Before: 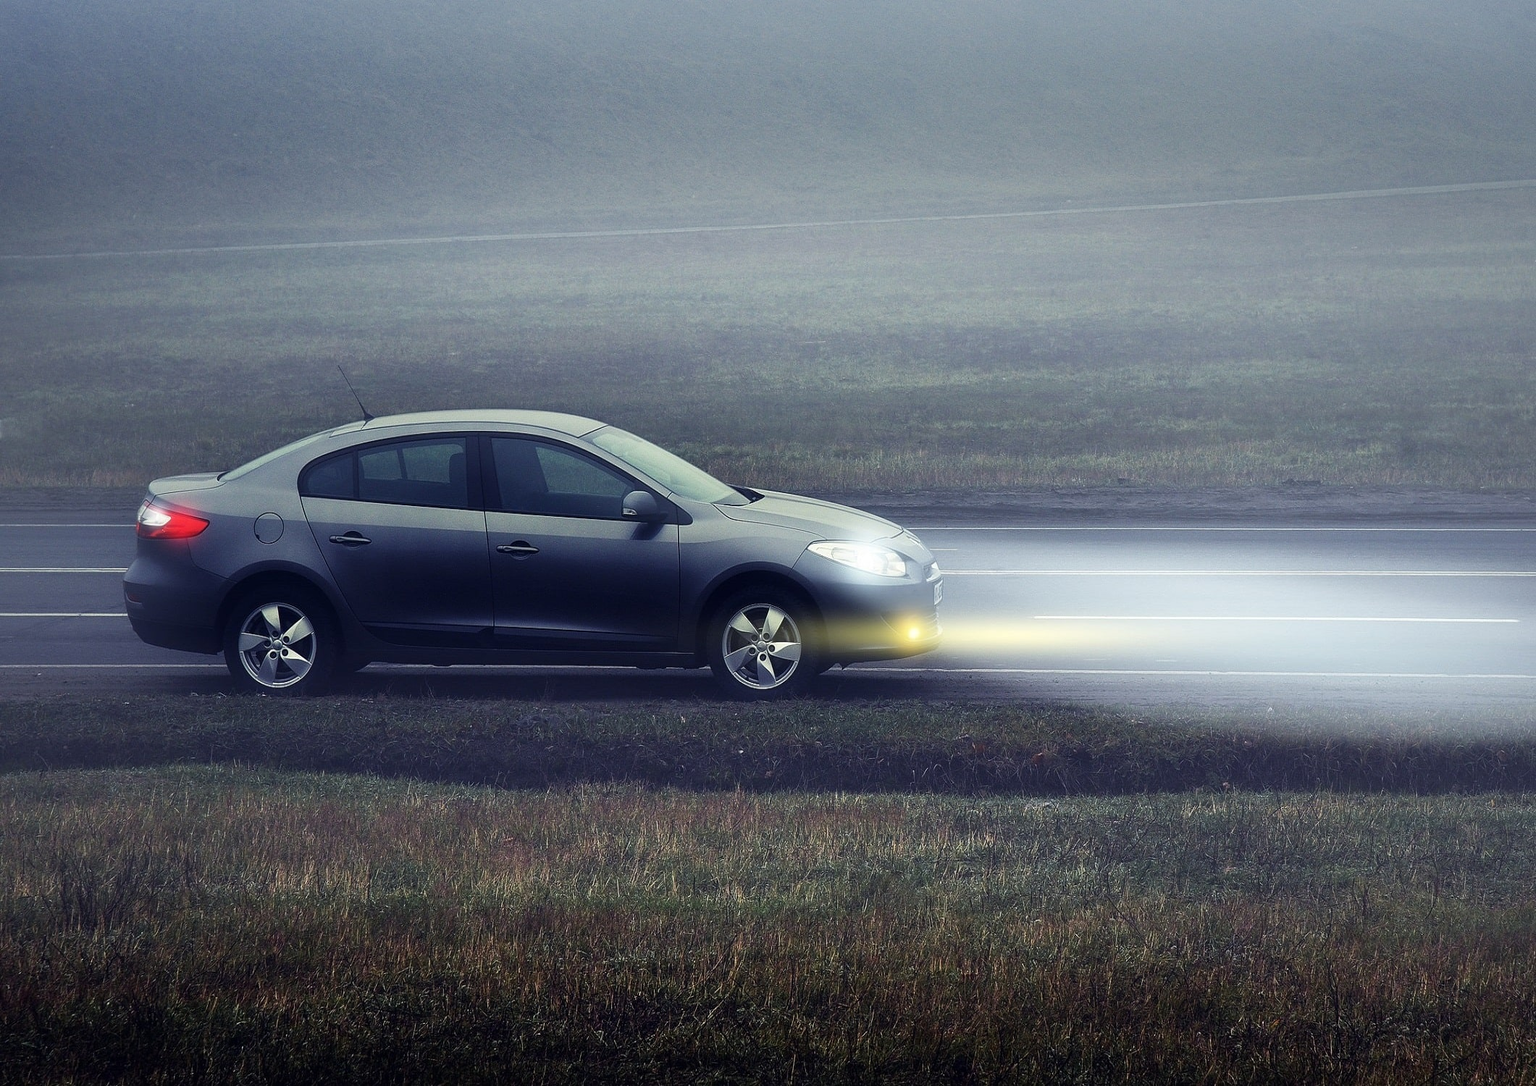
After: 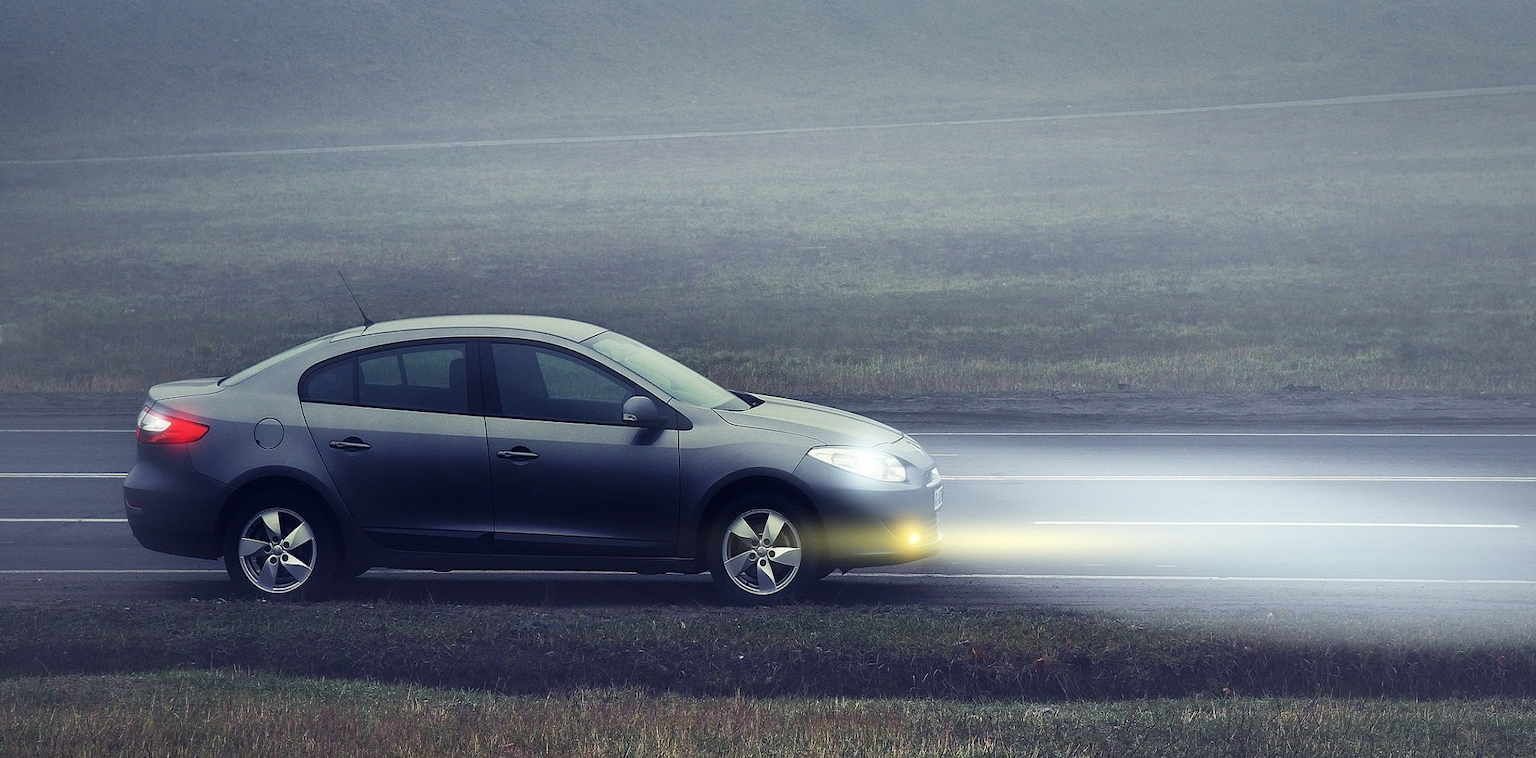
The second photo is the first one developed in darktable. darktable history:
crop and rotate: top 8.743%, bottom 21.415%
base curve: preserve colors none
